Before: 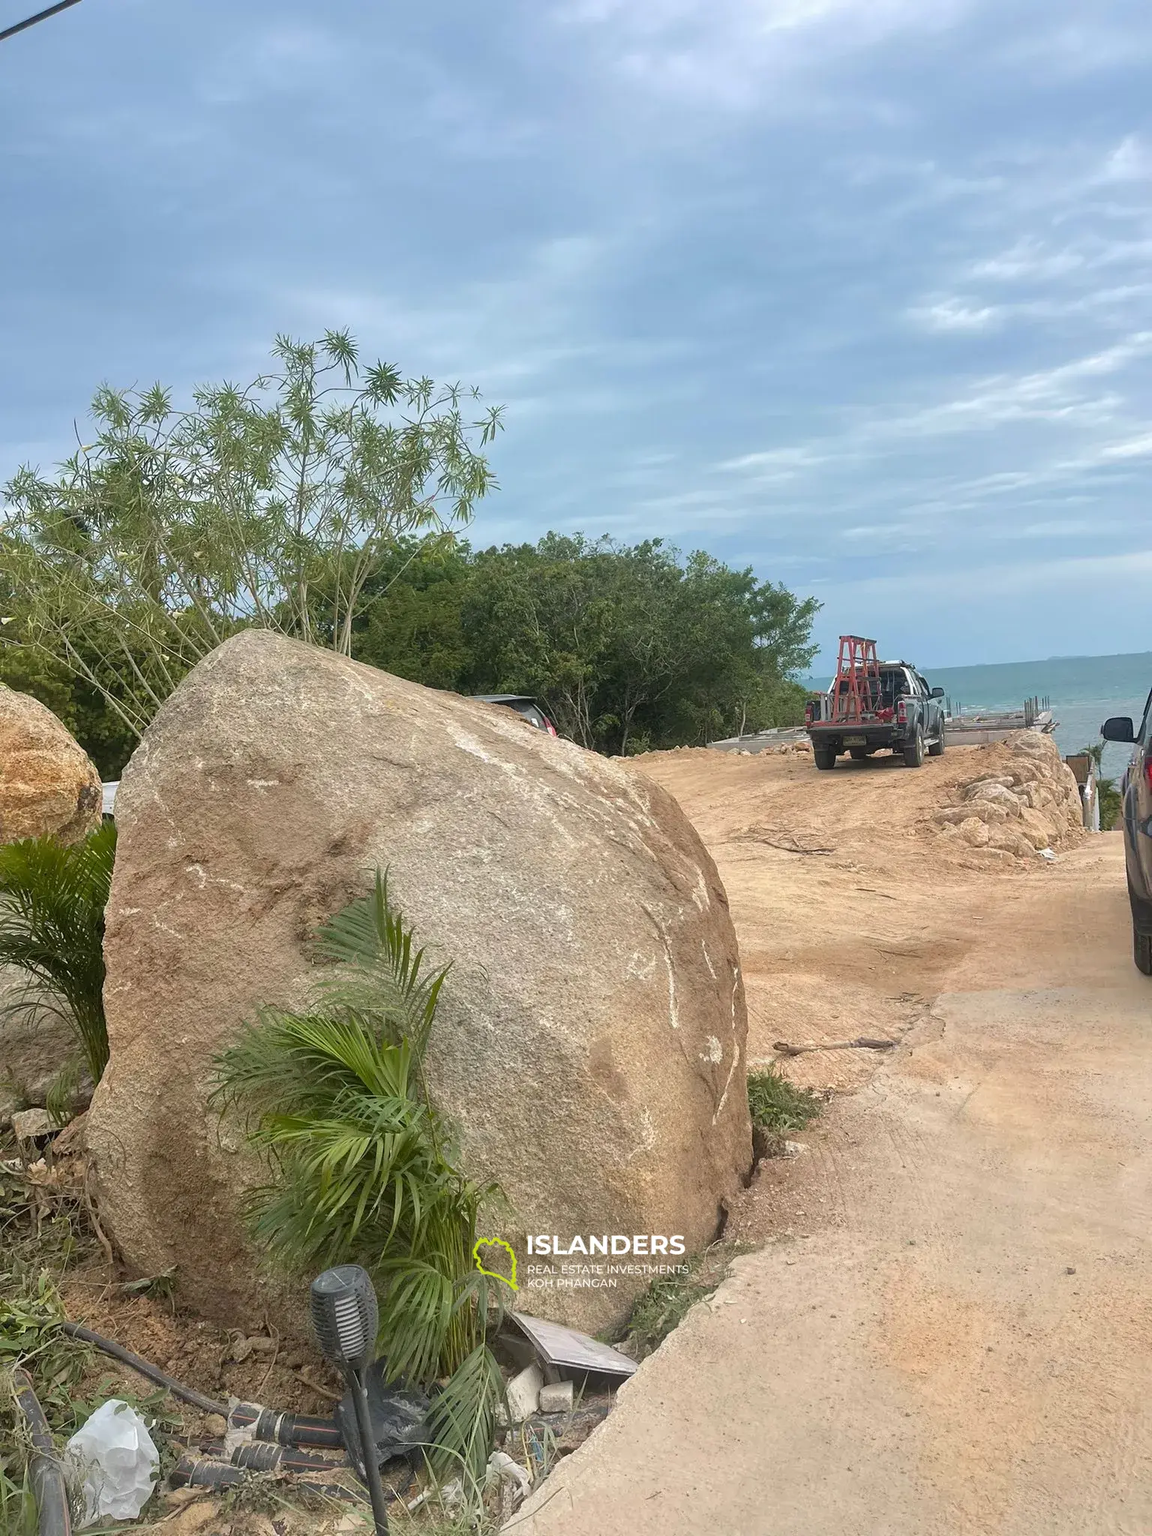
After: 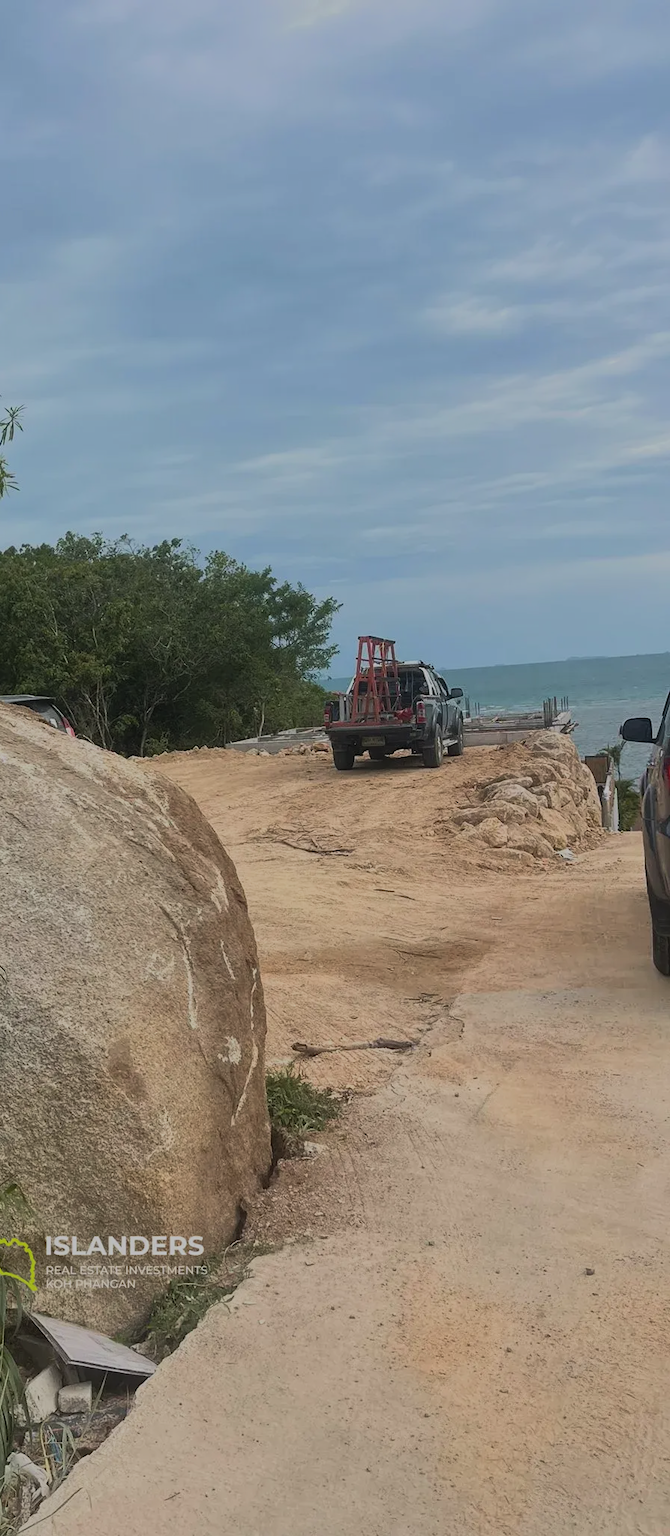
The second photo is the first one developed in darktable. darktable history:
crop: left 41.818%
exposure: black level correction -0.005, exposure 1 EV, compensate highlight preservation false
tone equalizer: -8 EV -1.97 EV, -7 EV -1.98 EV, -6 EV -2 EV, -5 EV -1.97 EV, -4 EV -2 EV, -3 EV -1.99 EV, -2 EV -1.97 EV, -1 EV -1.62 EV, +0 EV -1.99 EV, edges refinement/feathering 500, mask exposure compensation -1.57 EV, preserve details no
